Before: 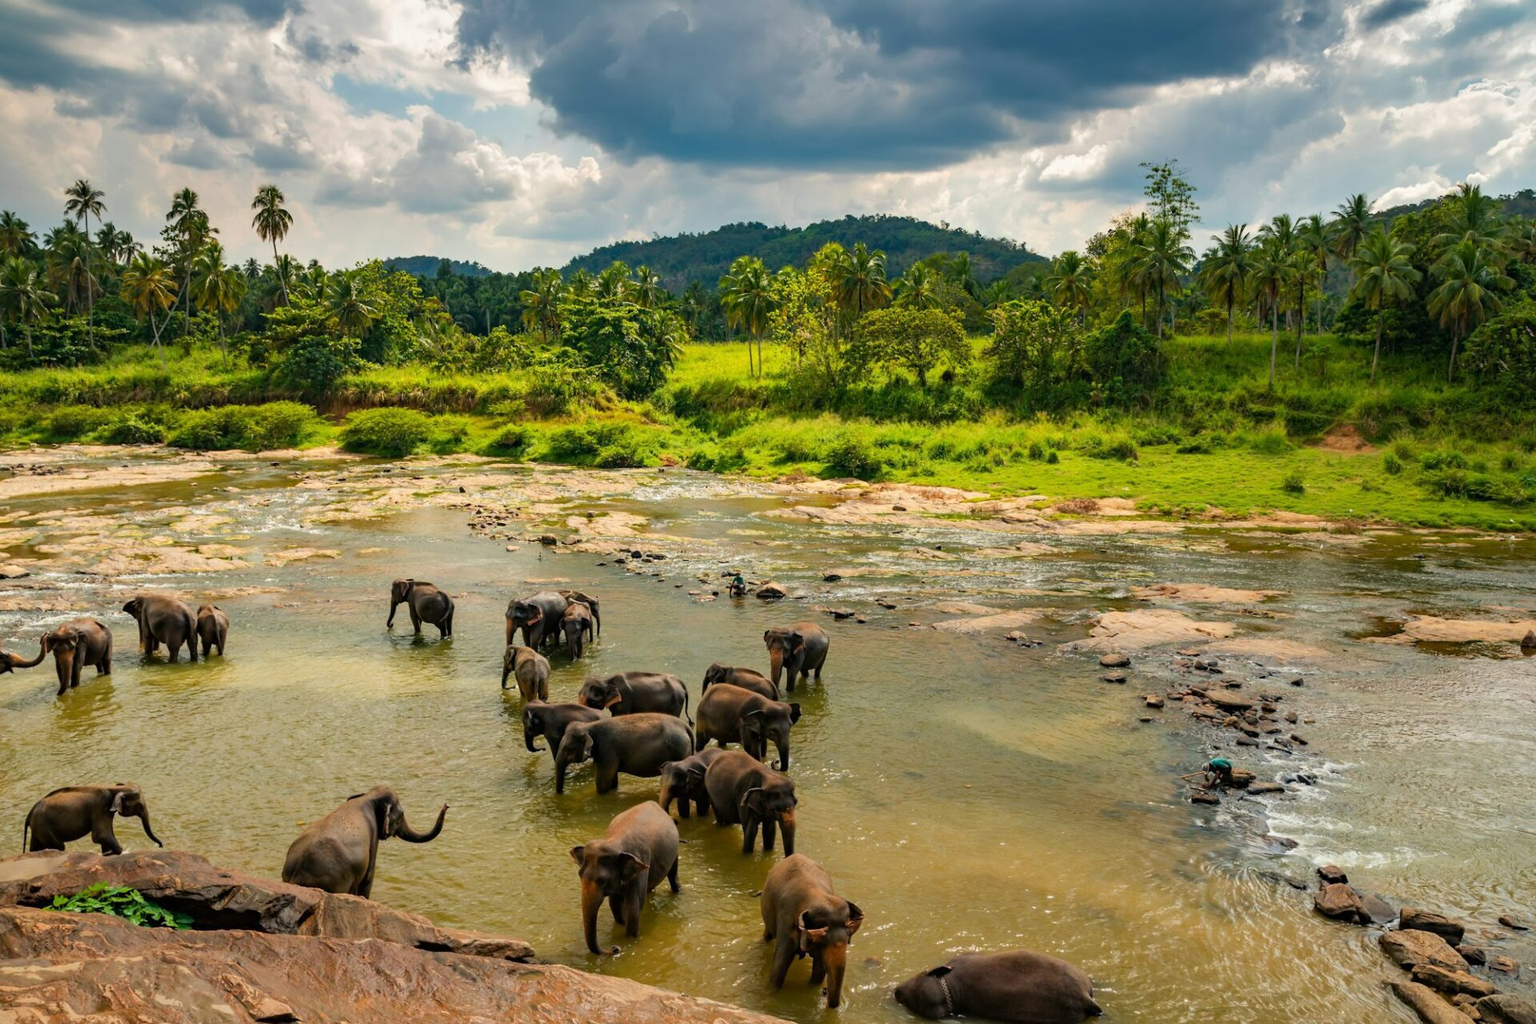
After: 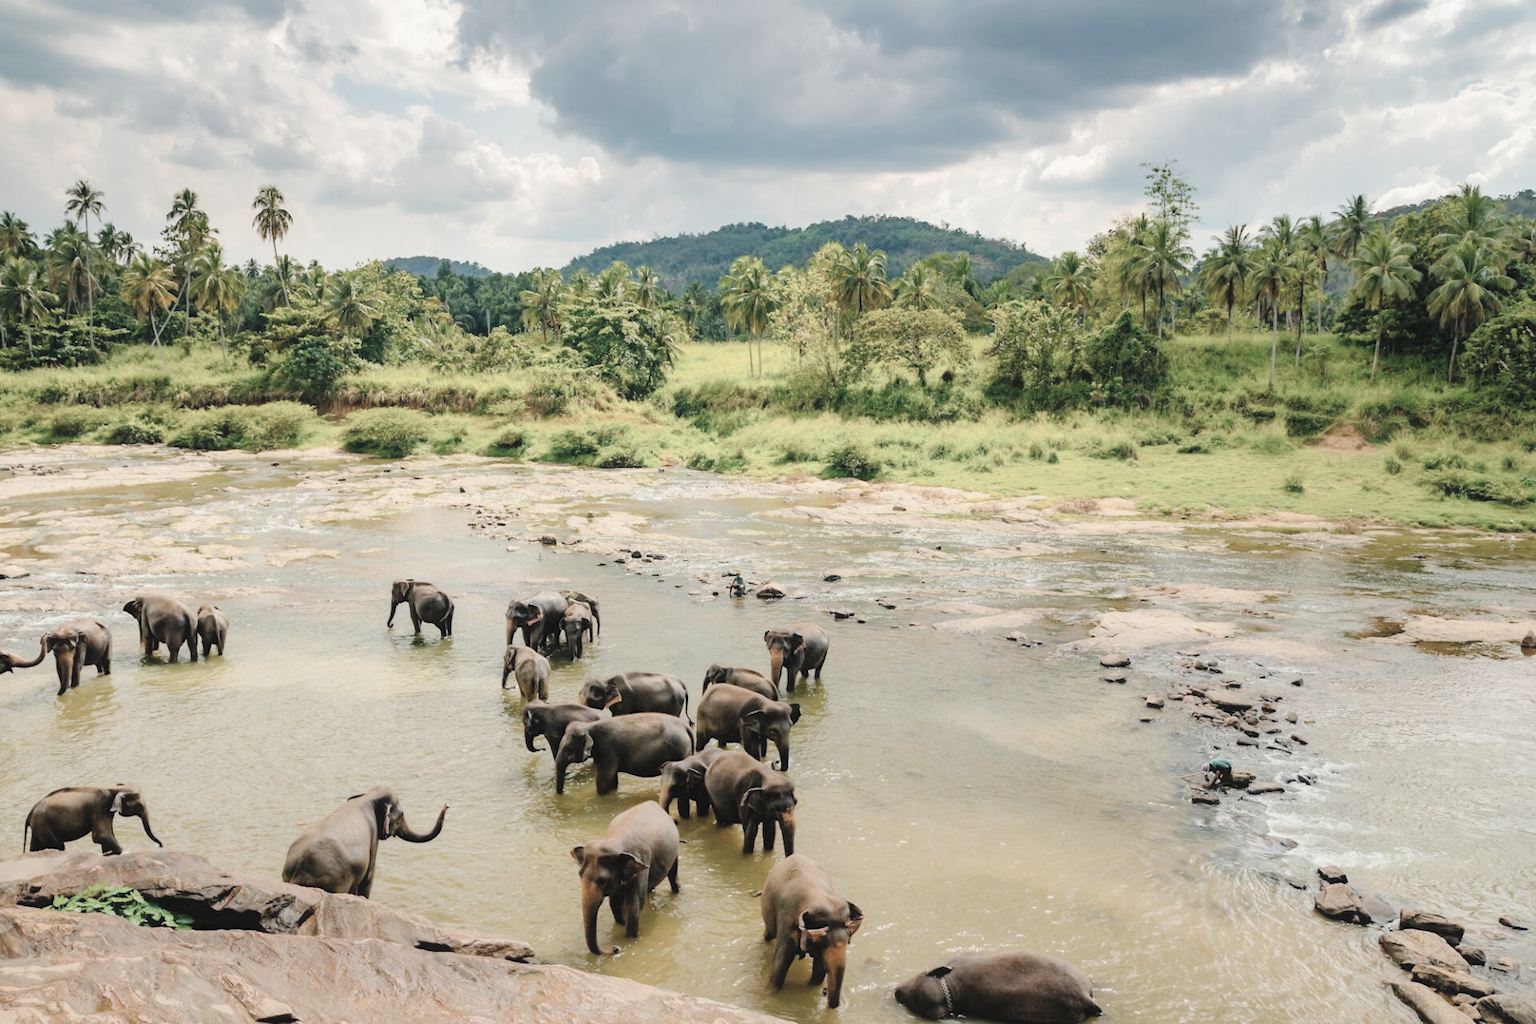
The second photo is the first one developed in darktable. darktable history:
contrast brightness saturation: brightness 0.184, saturation -0.482
contrast equalizer: y [[0.5, 0.542, 0.583, 0.625, 0.667, 0.708], [0.5 ×6], [0.5 ×6], [0 ×6], [0 ×6]], mix -0.284
tone curve: curves: ch0 [(0, 0) (0.003, 0.034) (0.011, 0.038) (0.025, 0.046) (0.044, 0.054) (0.069, 0.06) (0.1, 0.079) (0.136, 0.114) (0.177, 0.151) (0.224, 0.213) (0.277, 0.293) (0.335, 0.385) (0.399, 0.482) (0.468, 0.578) (0.543, 0.655) (0.623, 0.724) (0.709, 0.786) (0.801, 0.854) (0.898, 0.922) (1, 1)], preserve colors none
